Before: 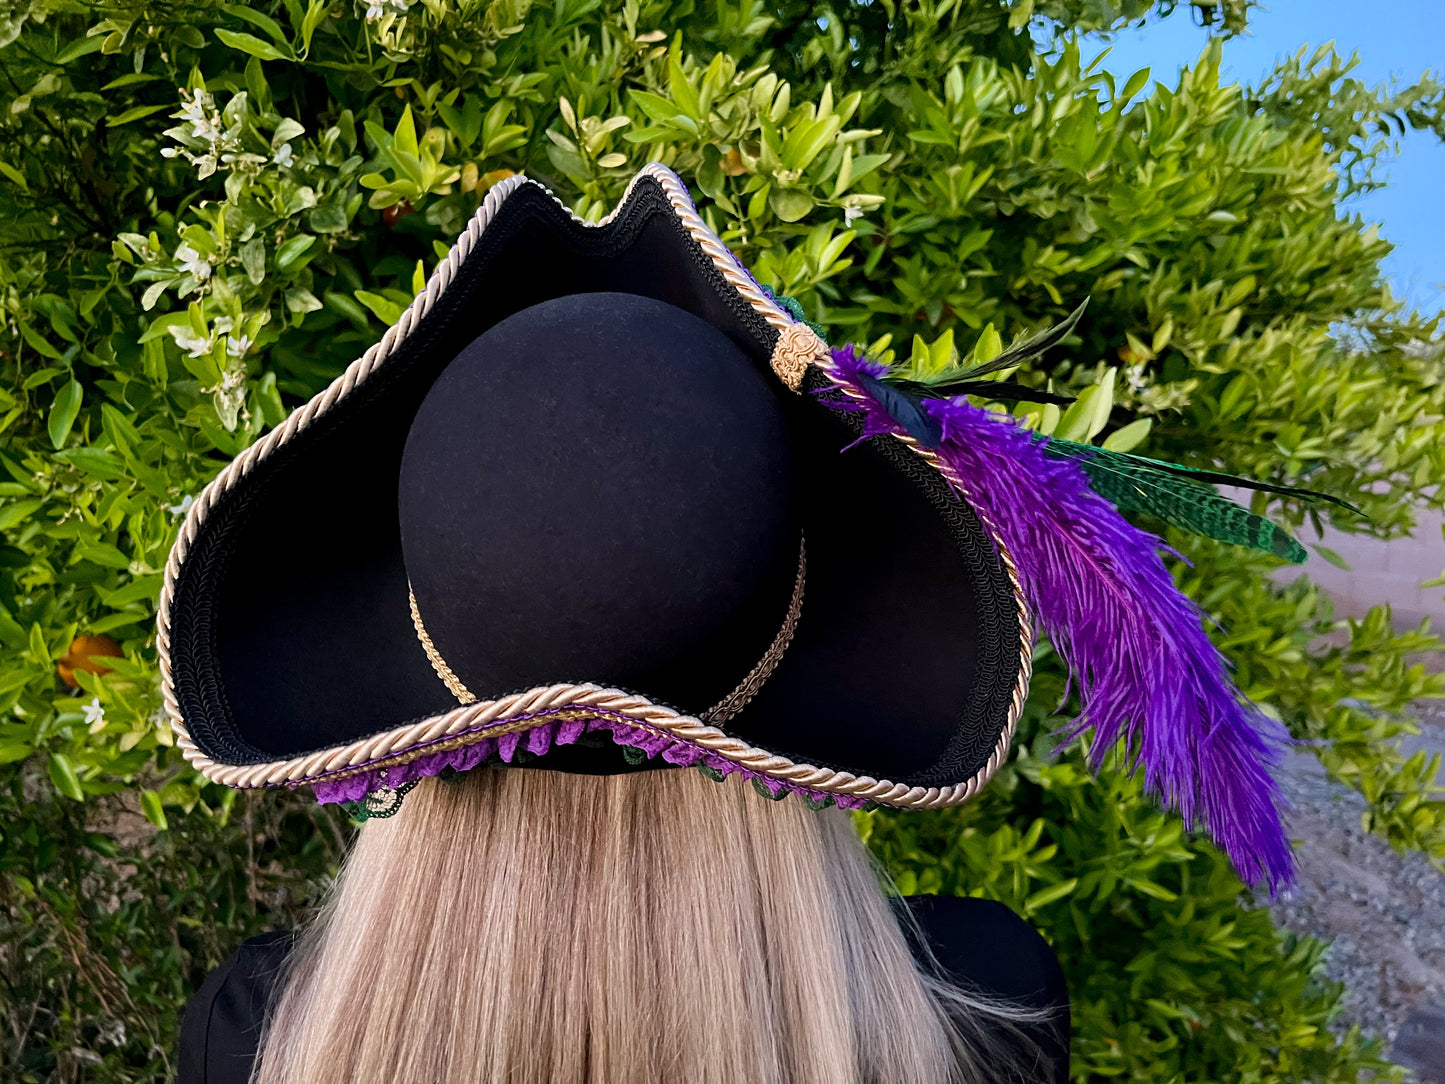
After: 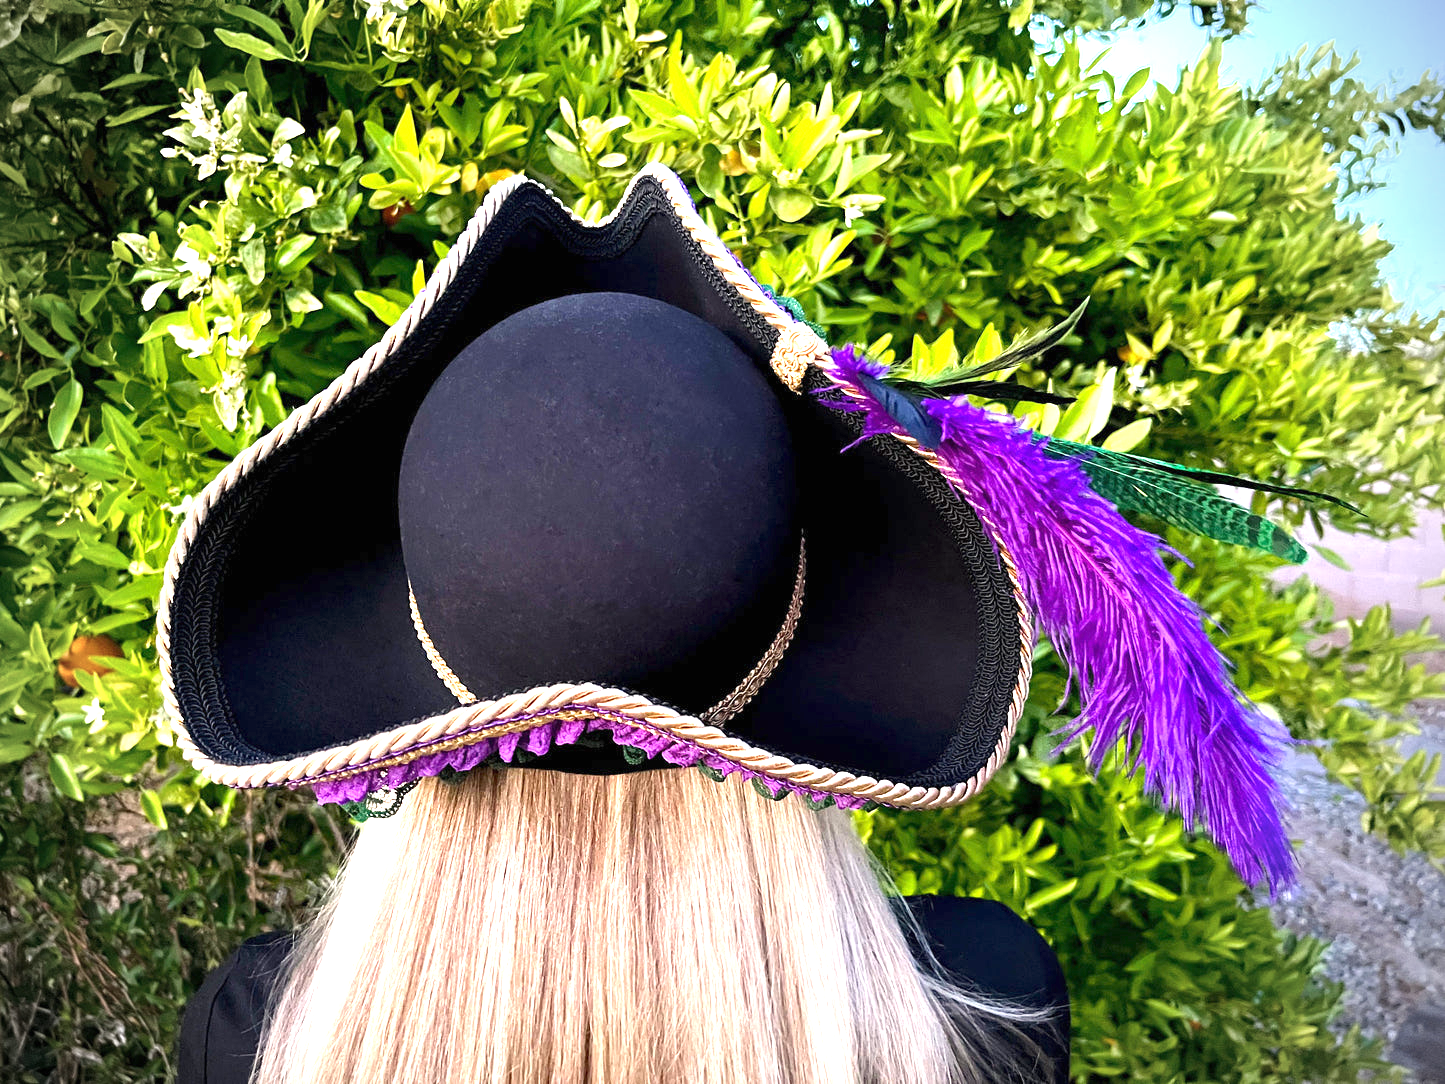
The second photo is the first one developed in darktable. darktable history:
vignetting: brightness -0.716, saturation -0.482, unbound false
exposure: black level correction 0, exposure 1.625 EV, compensate highlight preservation false
